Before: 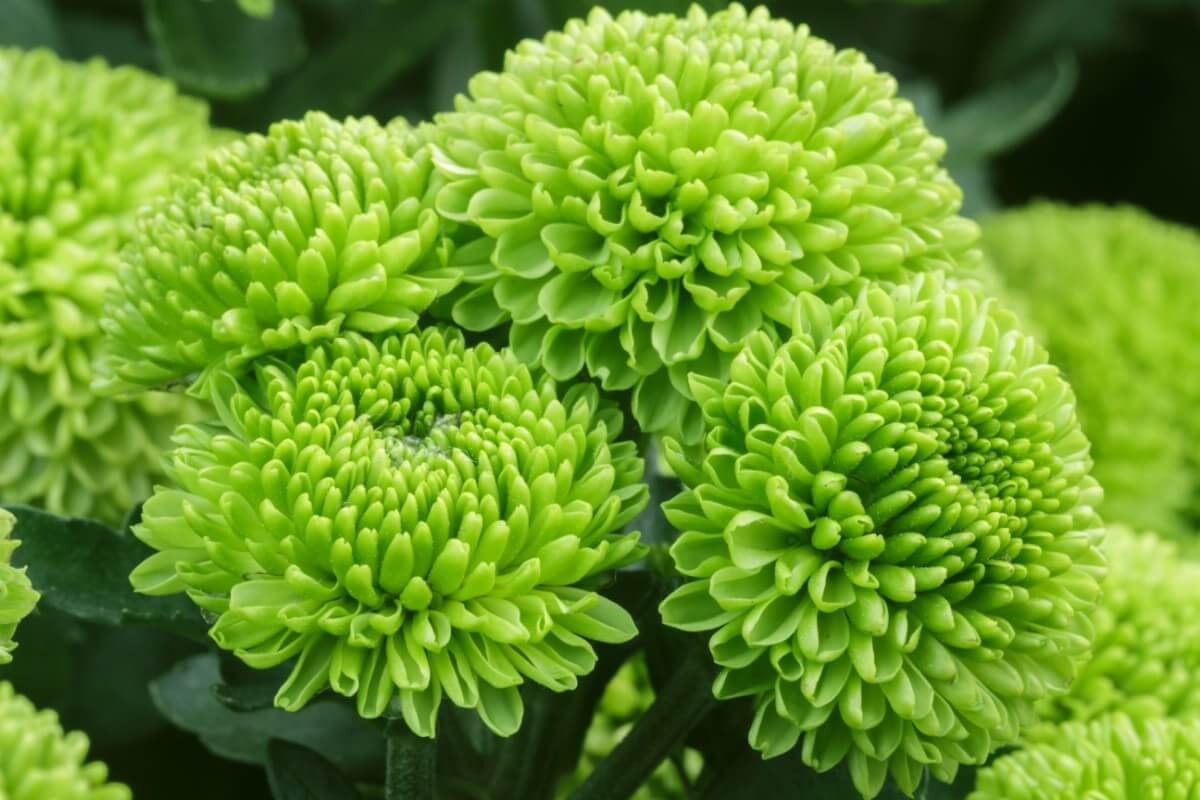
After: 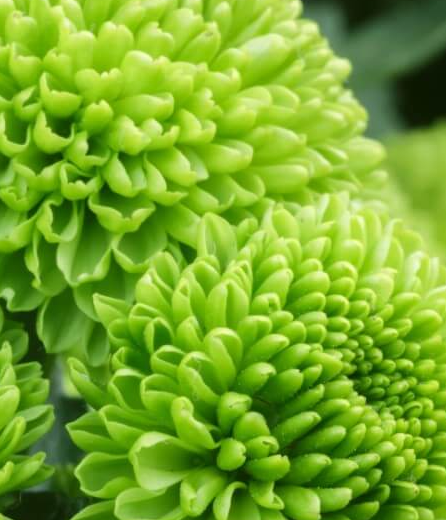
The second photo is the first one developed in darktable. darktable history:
crop and rotate: left 49.635%, top 10.124%, right 13.13%, bottom 24.864%
